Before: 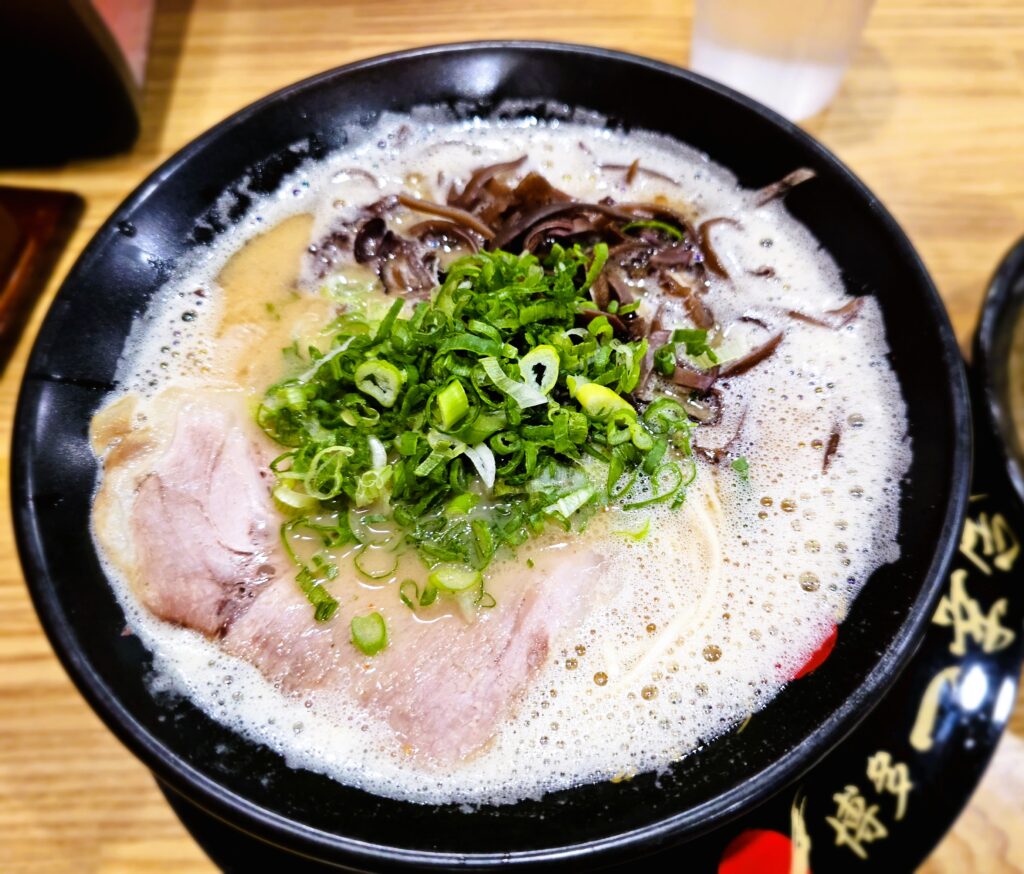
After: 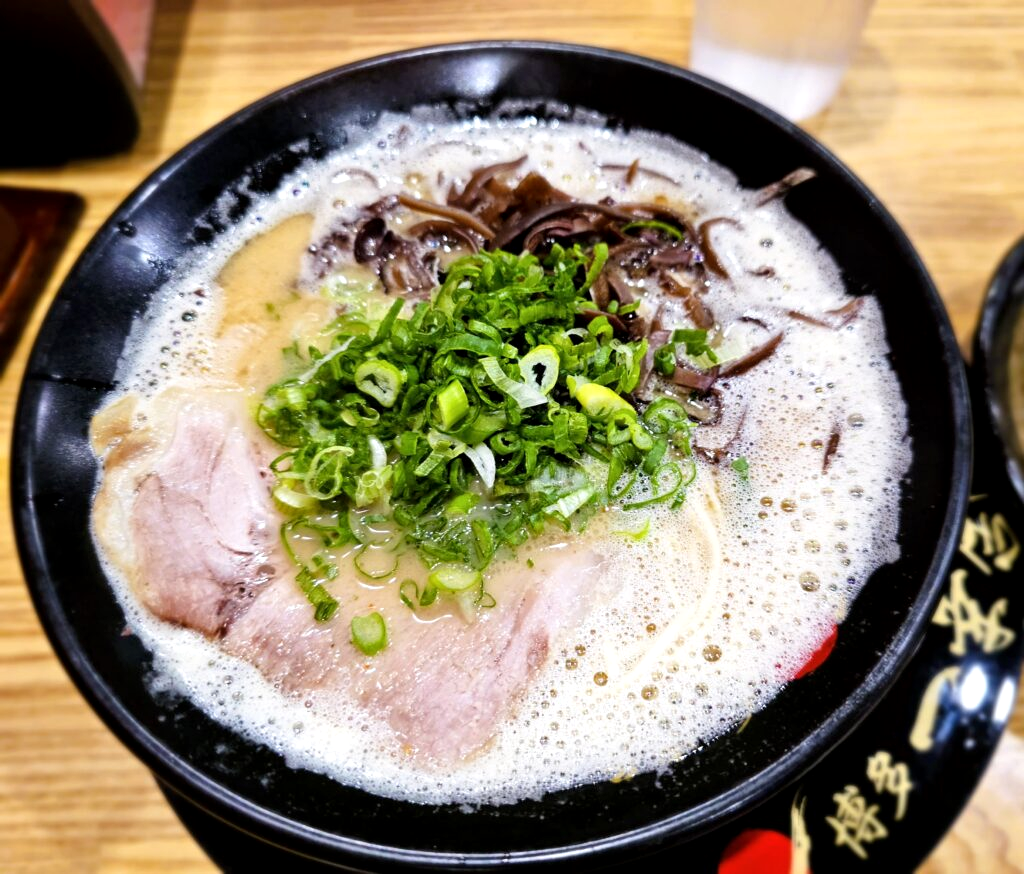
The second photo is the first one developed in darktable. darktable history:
local contrast: highlights 107%, shadows 101%, detail 119%, midtone range 0.2
